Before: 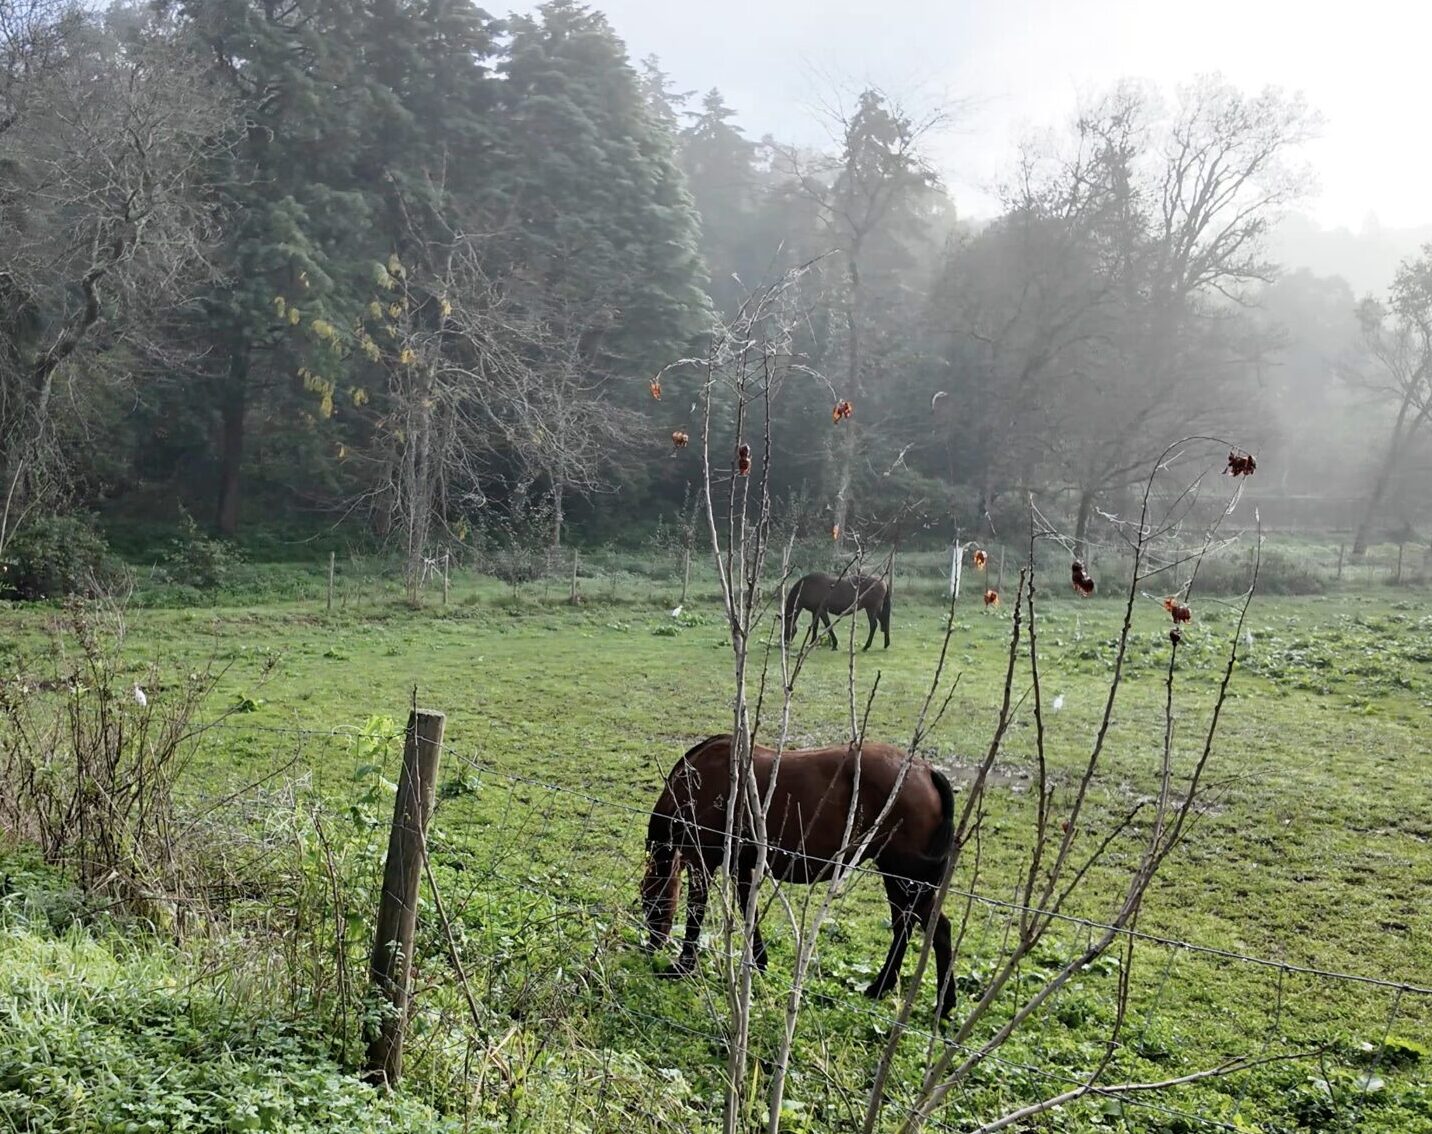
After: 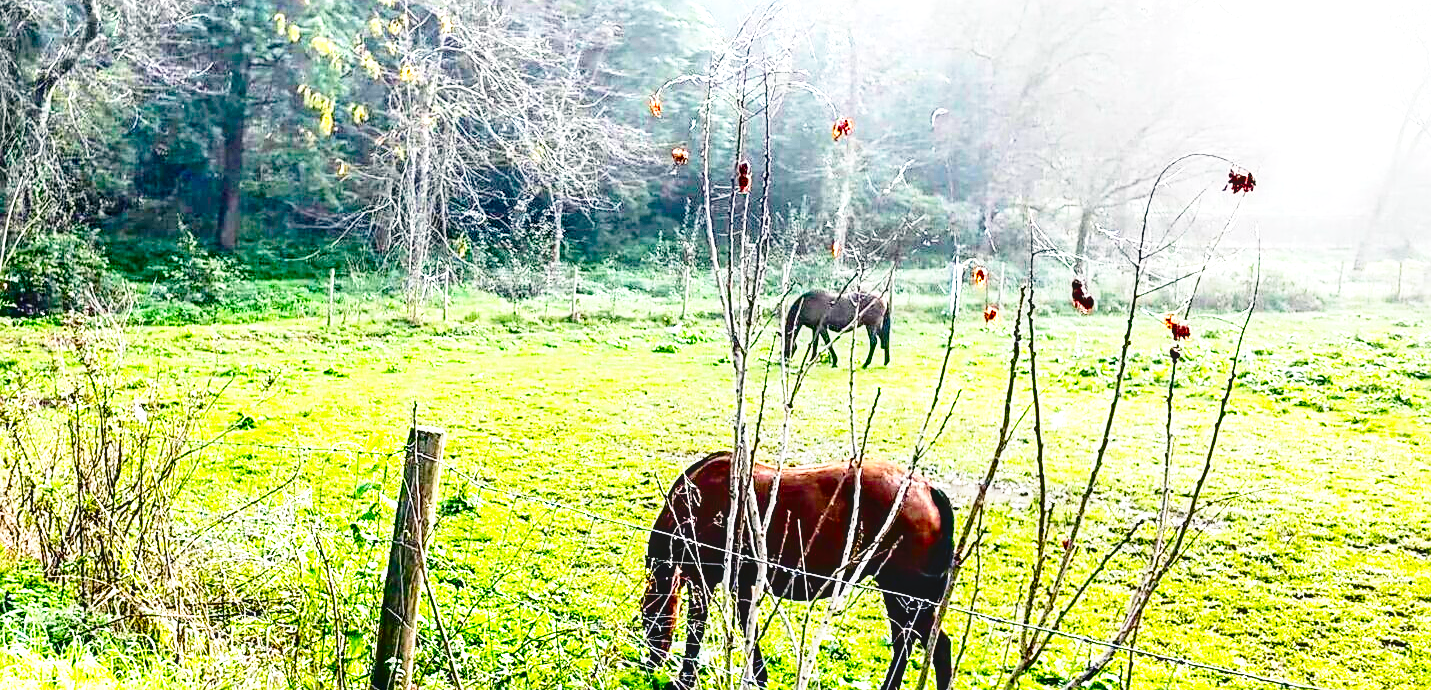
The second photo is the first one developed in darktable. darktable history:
sharpen: on, module defaults
base curve: curves: ch0 [(0, 0) (0.028, 0.03) (0.105, 0.232) (0.387, 0.748) (0.754, 0.968) (1, 1)], preserve colors none
exposure: black level correction 0, exposure 1.199 EV, compensate exposure bias true, compensate highlight preservation false
color correction: highlights a* 0.048, highlights b* -0.409
color balance rgb: shadows lift › chroma 4.117%, shadows lift › hue 253.27°, highlights gain › chroma 0.172%, highlights gain › hue 331.07°, linear chroma grading › global chroma 20.416%, perceptual saturation grading › global saturation 25.292%
crop and rotate: top 25.088%, bottom 13.999%
local contrast: highlights 62%, detail 143%, midtone range 0.426
contrast brightness saturation: contrast 0.236, brightness -0.224, saturation 0.145
